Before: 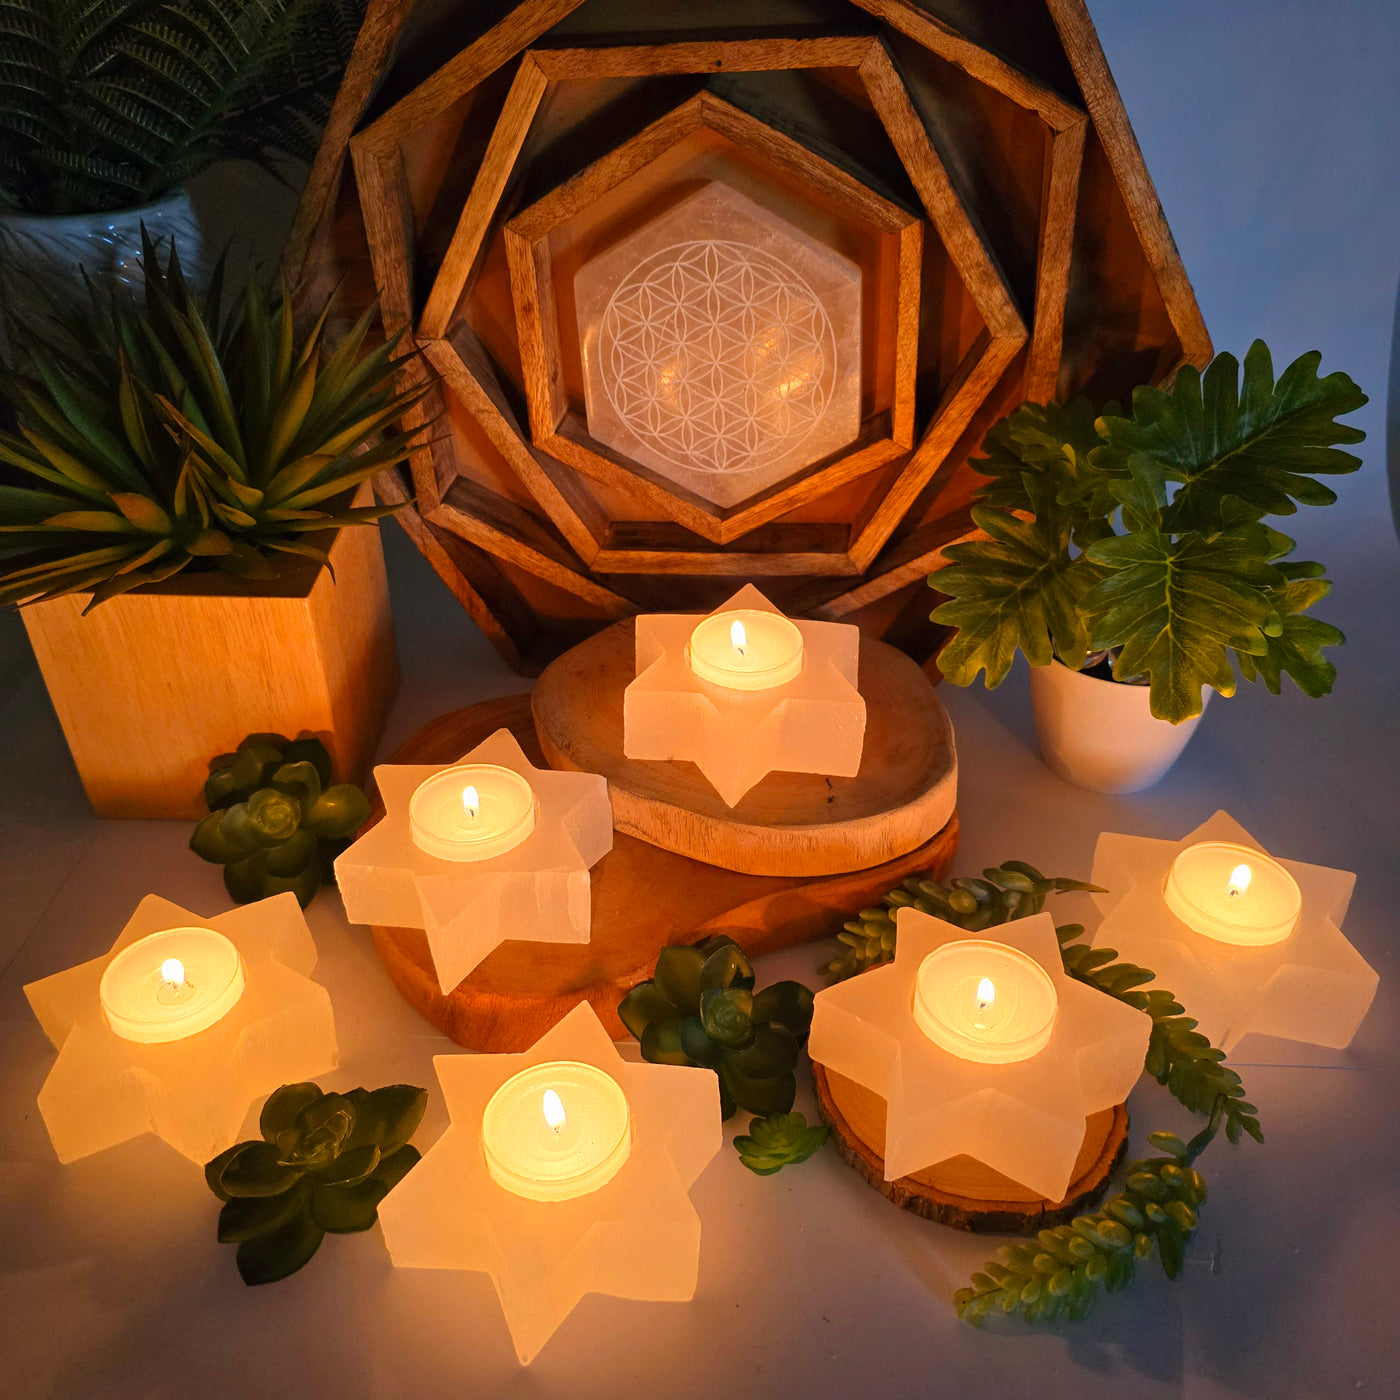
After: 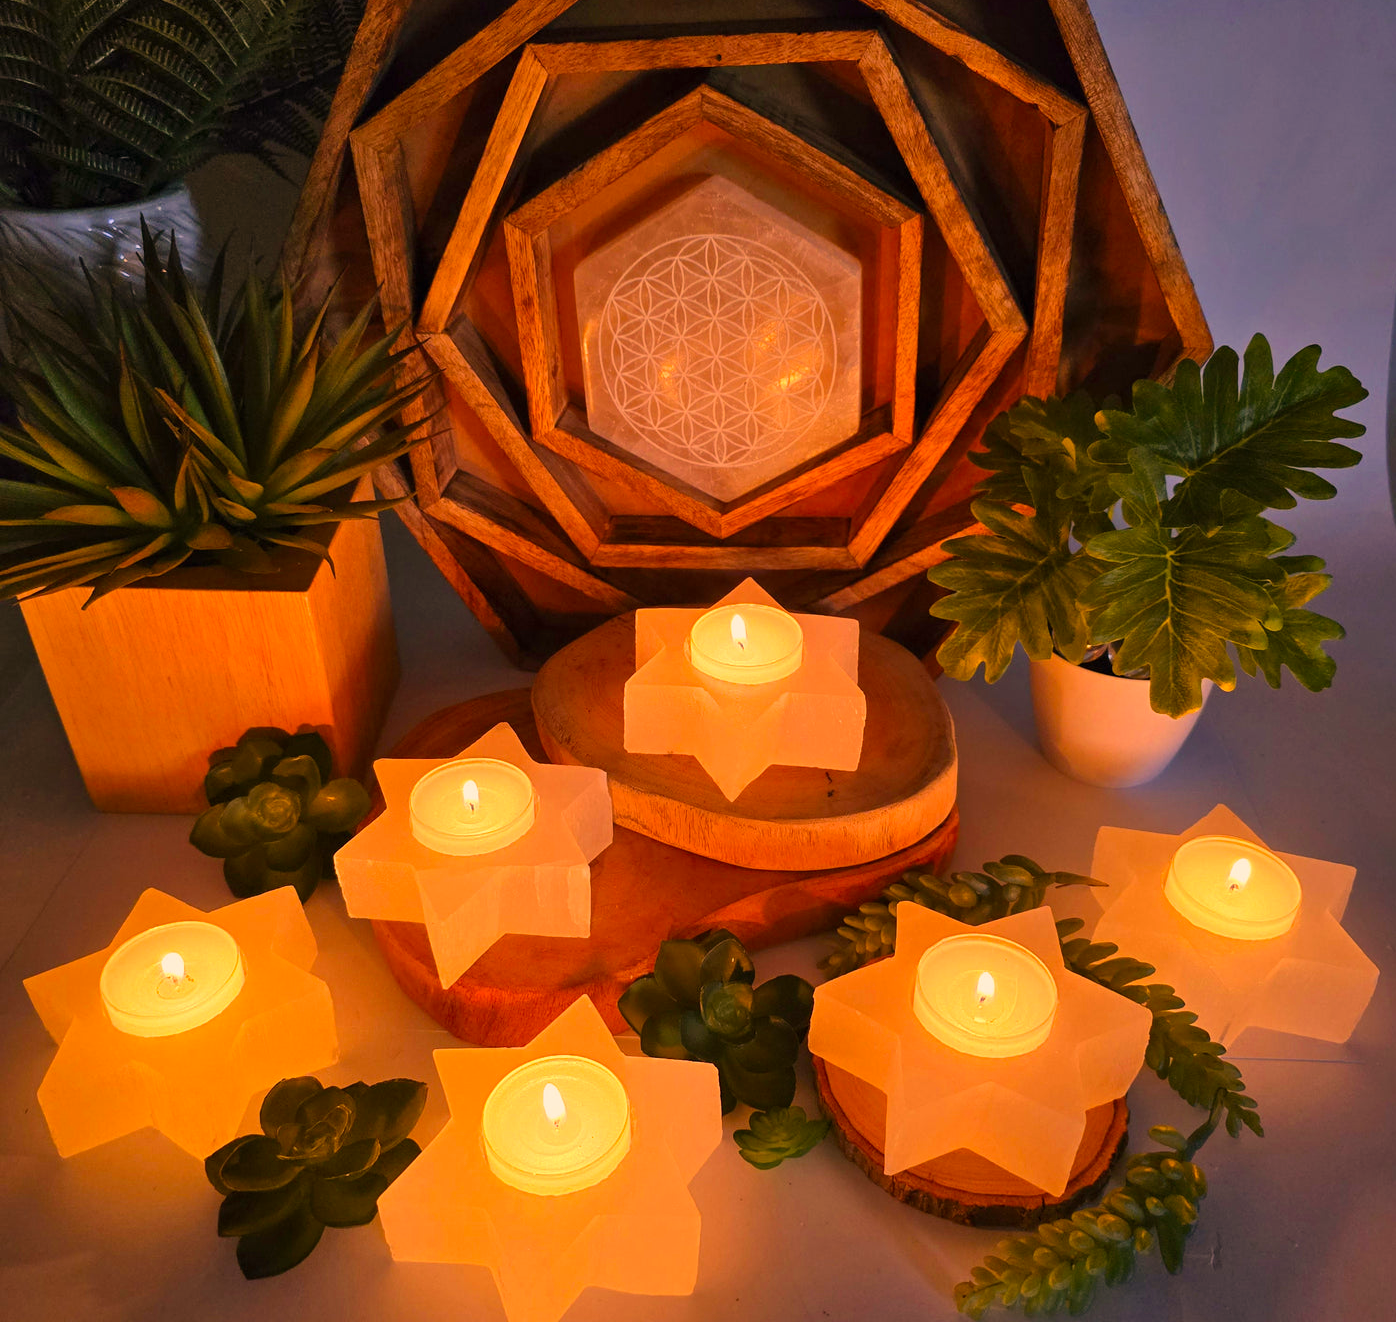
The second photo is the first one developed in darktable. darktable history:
tone equalizer: -8 EV 0.069 EV, edges refinement/feathering 500, mask exposure compensation -1.57 EV, preserve details no
shadows and highlights: shadows 37.41, highlights -27.43, soften with gaussian
color correction: highlights a* 21.98, highlights b* 22.32
crop: top 0.454%, right 0.255%, bottom 5.069%
